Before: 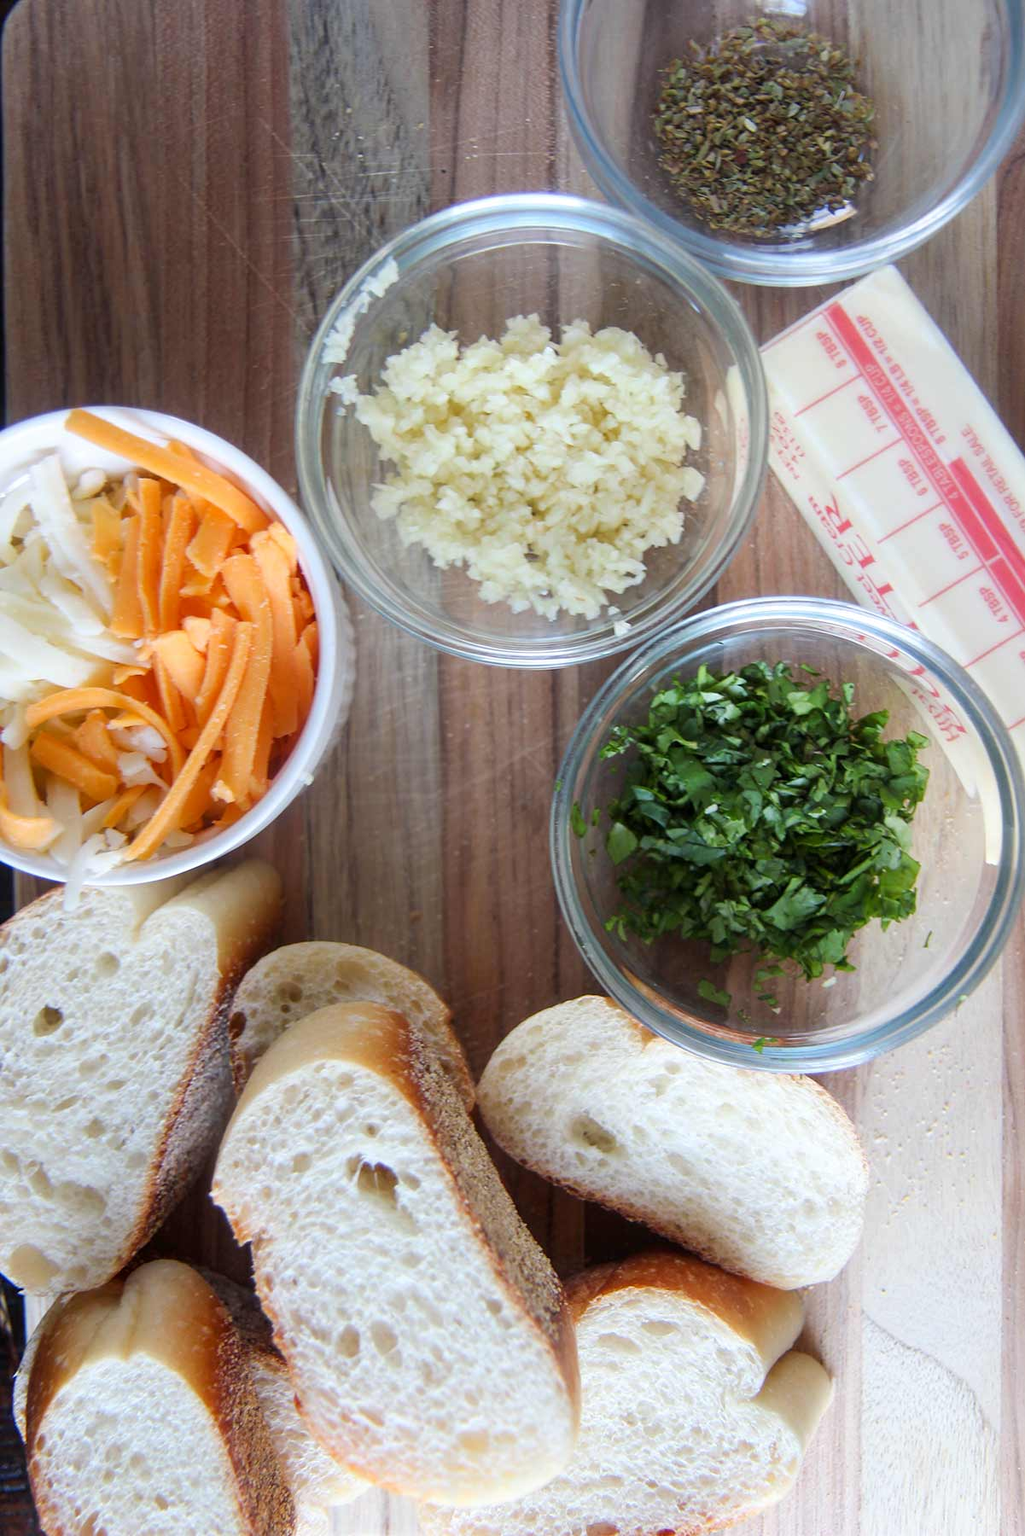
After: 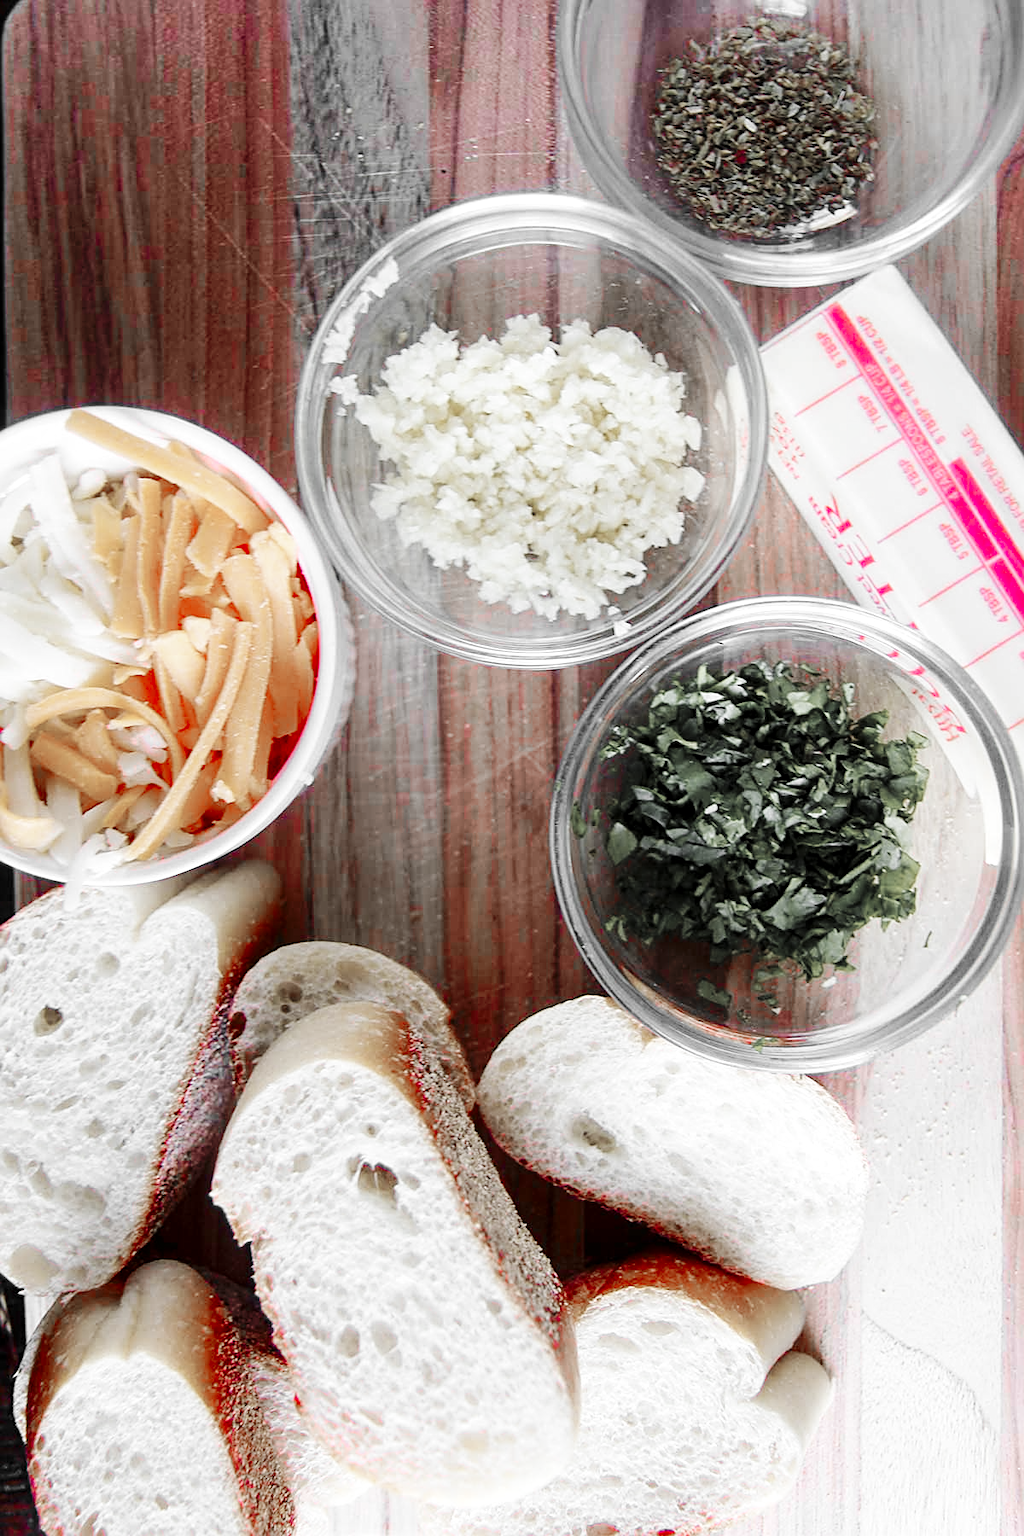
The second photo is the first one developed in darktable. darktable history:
sharpen: on, module defaults
local contrast: highlights 100%, shadows 101%, detail 119%, midtone range 0.2
color zones: curves: ch1 [(0, 0.831) (0.08, 0.771) (0.157, 0.268) (0.241, 0.207) (0.562, -0.005) (0.714, -0.013) (0.876, 0.01) (1, 0.831)]
base curve: curves: ch0 [(0, 0) (0.036, 0.025) (0.121, 0.166) (0.206, 0.329) (0.605, 0.79) (1, 1)], preserve colors none
